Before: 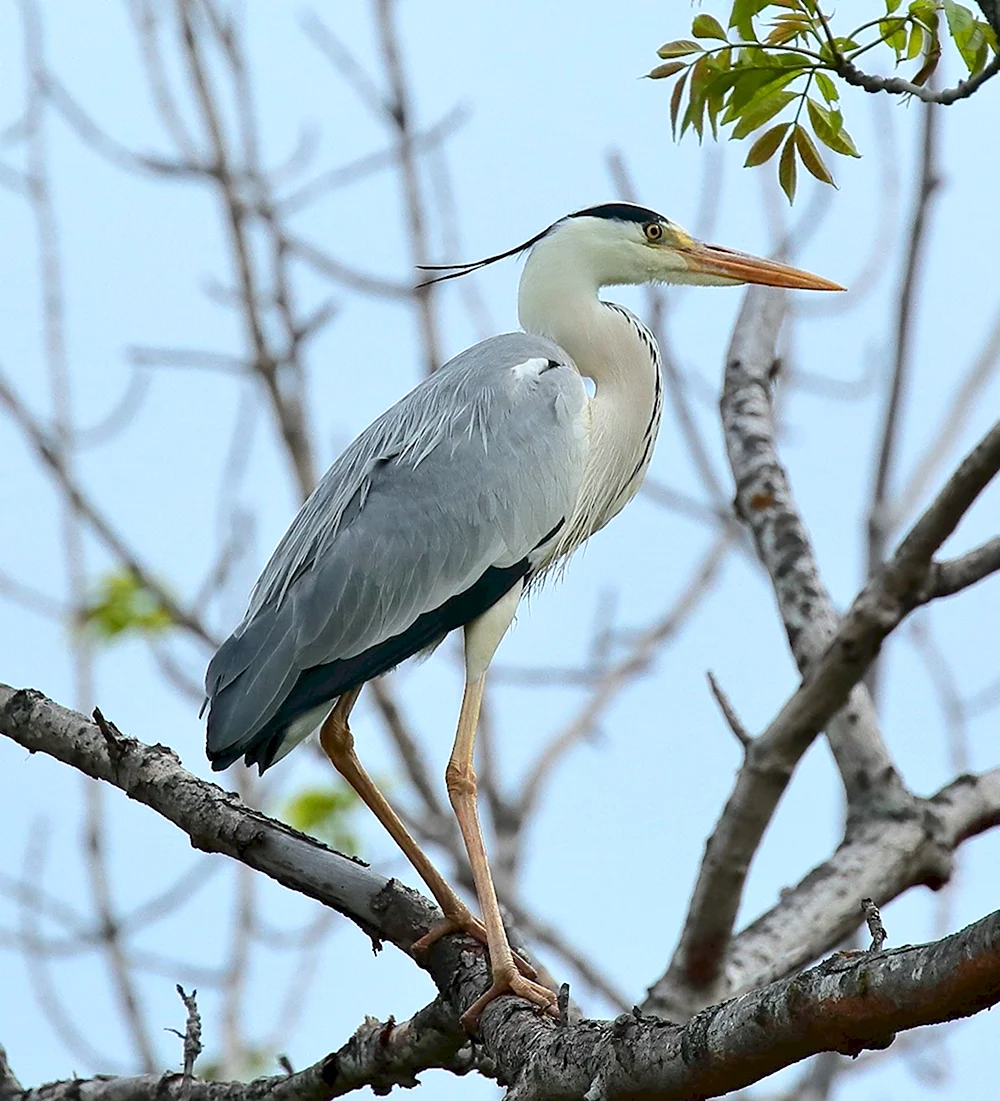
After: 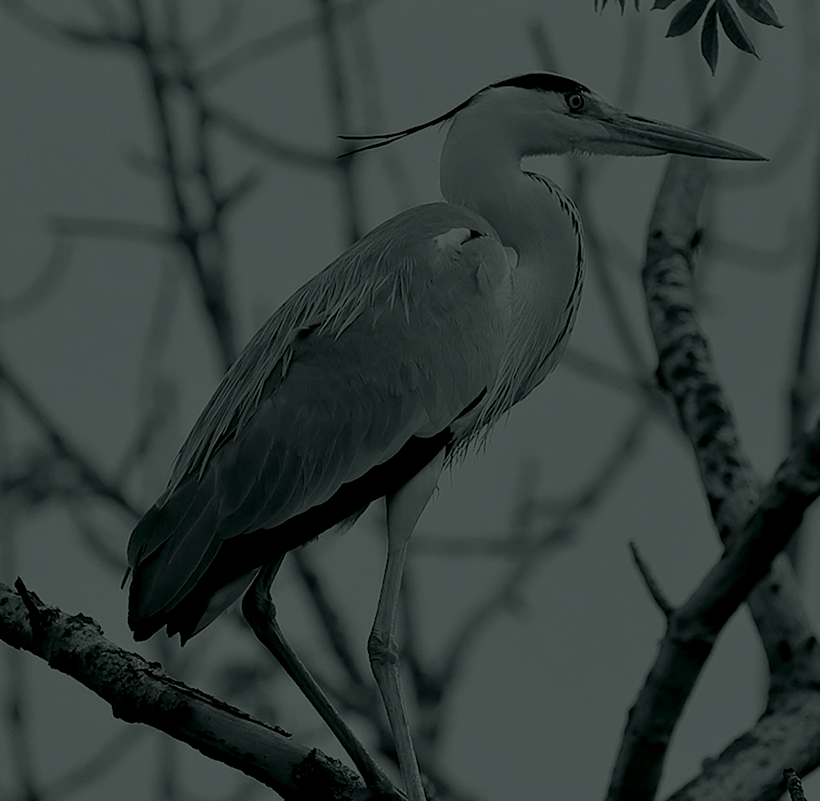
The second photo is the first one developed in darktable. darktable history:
colorize: hue 90°, saturation 19%, lightness 1.59%, version 1
crop: left 7.856%, top 11.836%, right 10.12%, bottom 15.387%
